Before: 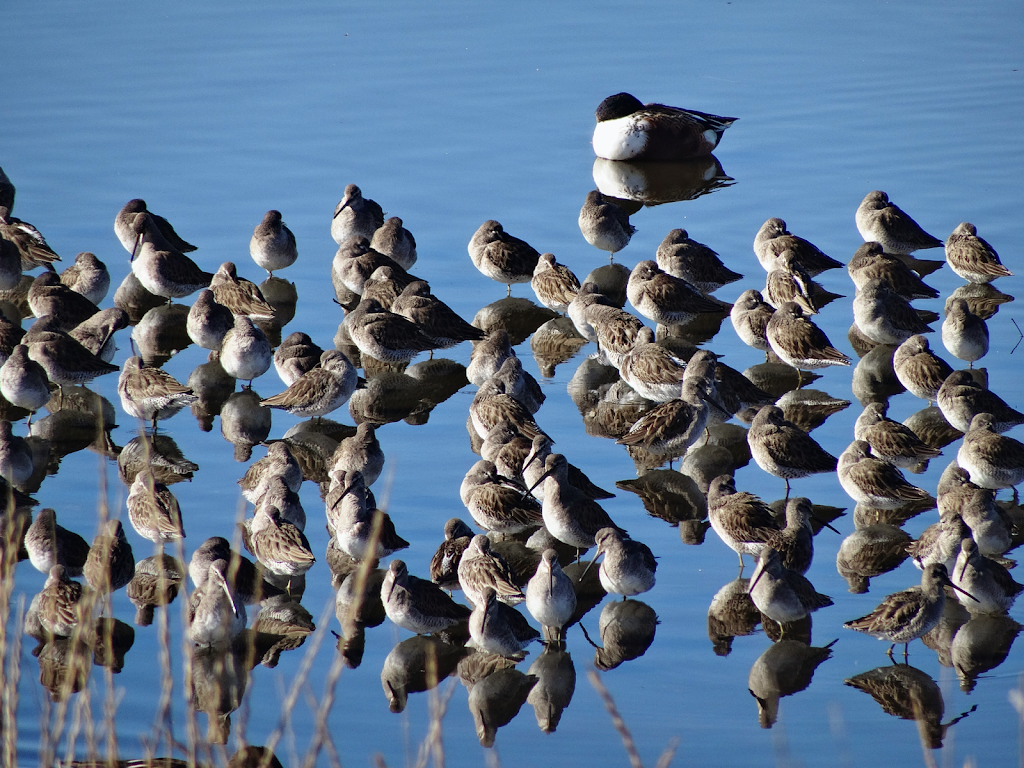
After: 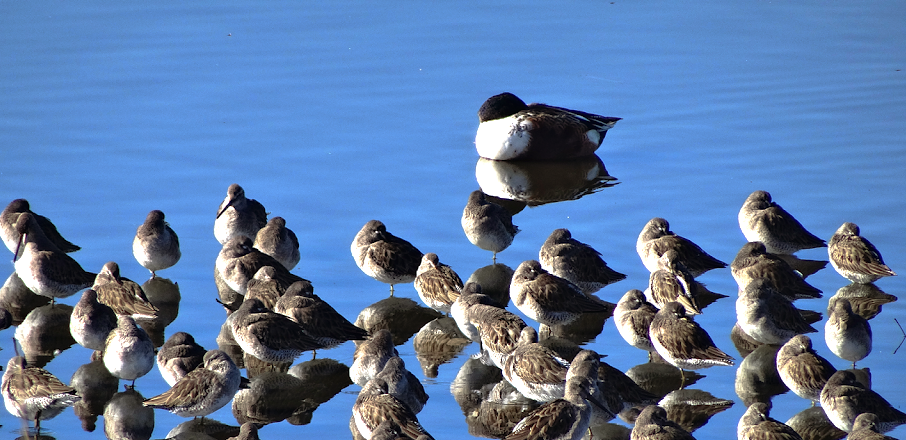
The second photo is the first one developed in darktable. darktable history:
exposure: exposure 0.6 EV, compensate highlight preservation false
crop and rotate: left 11.429%, bottom 42.637%
base curve: curves: ch0 [(0, 0) (0.595, 0.418) (1, 1)], preserve colors none
